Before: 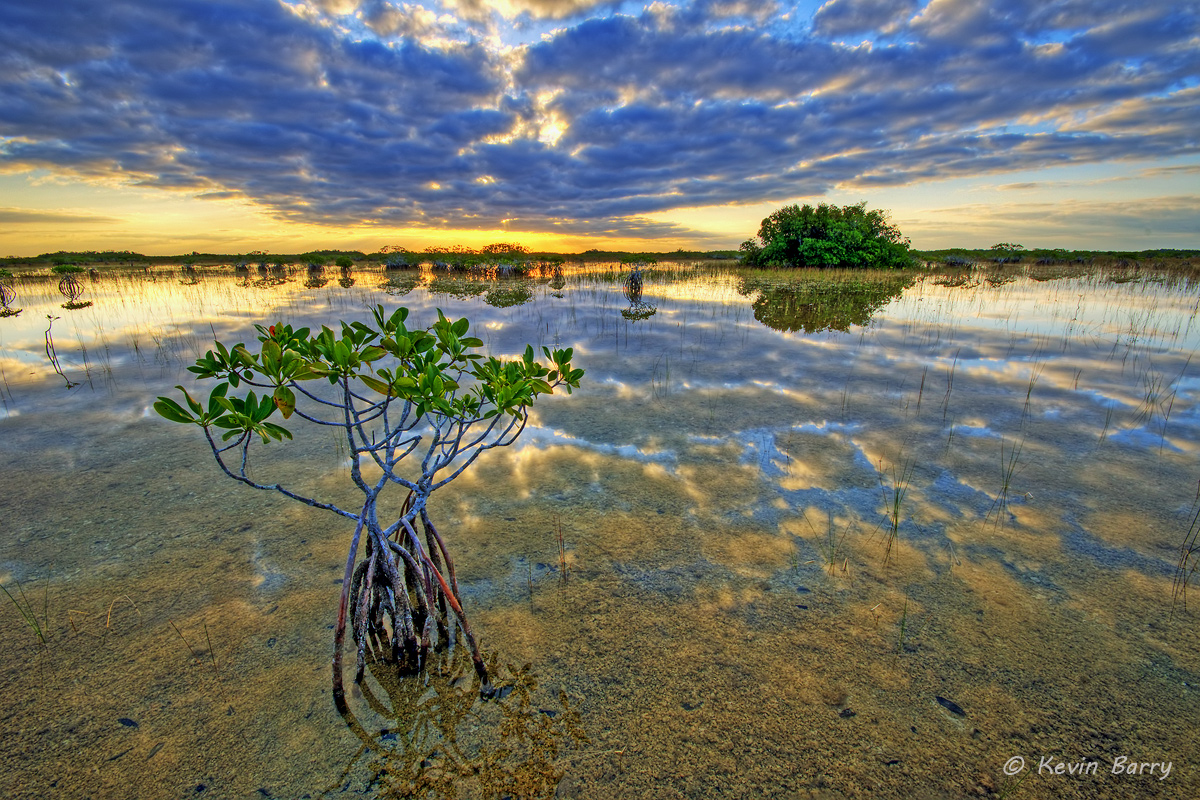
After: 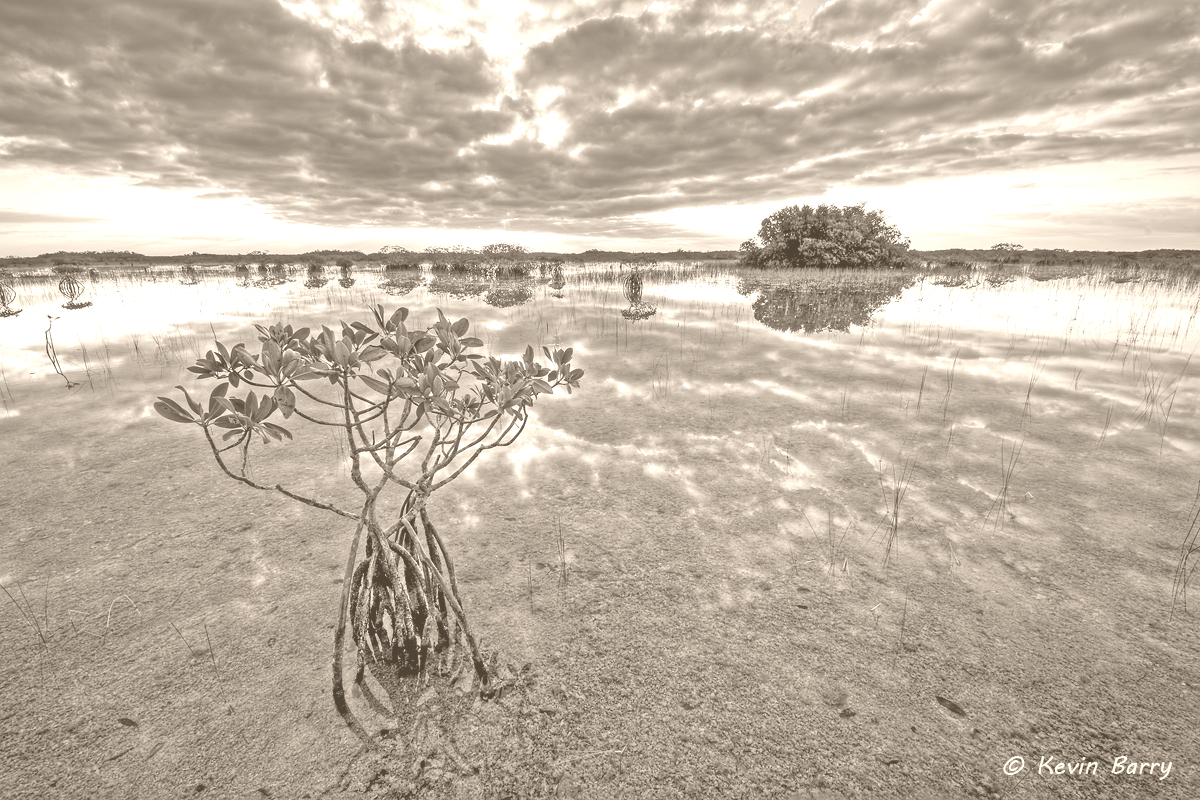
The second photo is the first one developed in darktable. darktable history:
colorize: hue 34.49°, saturation 35.33%, source mix 100%, version 1
color zones: curves: ch0 [(0, 0.444) (0.143, 0.442) (0.286, 0.441) (0.429, 0.441) (0.571, 0.441) (0.714, 0.441) (0.857, 0.442) (1, 0.444)]
